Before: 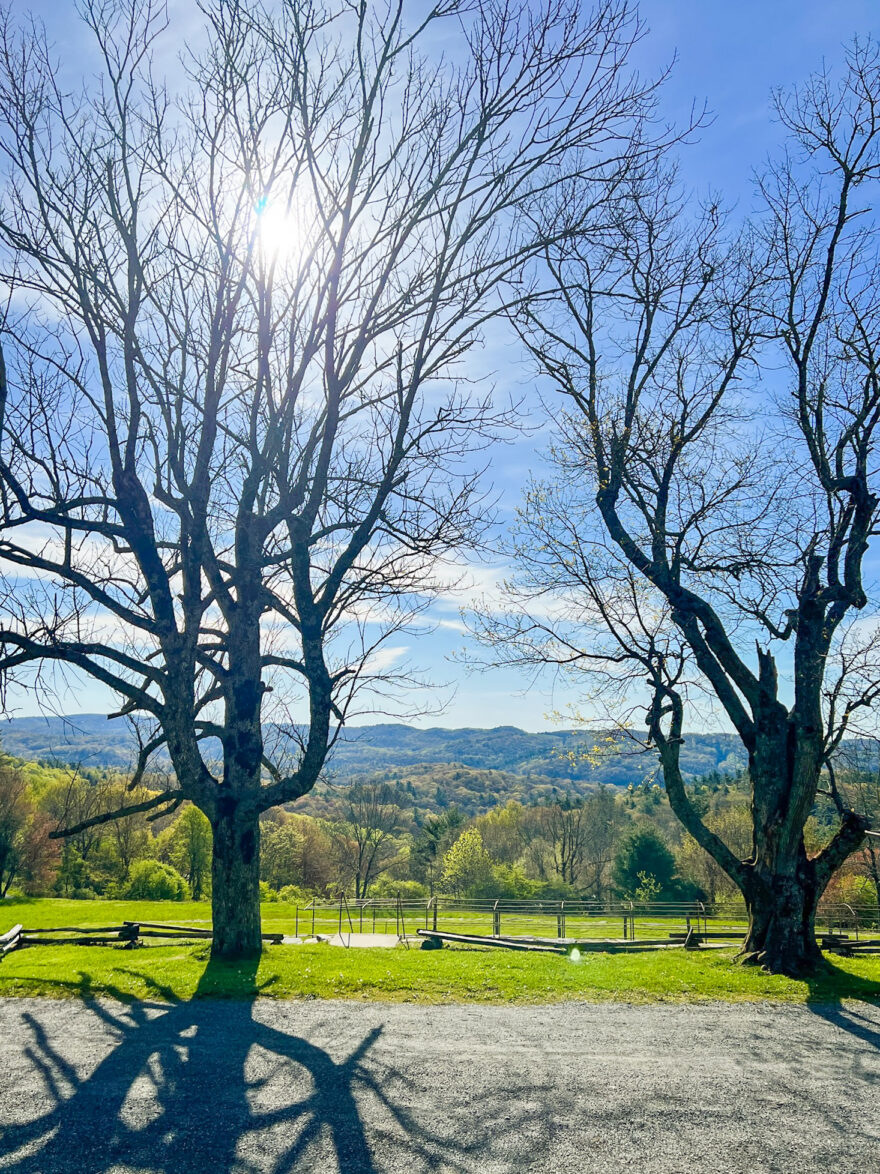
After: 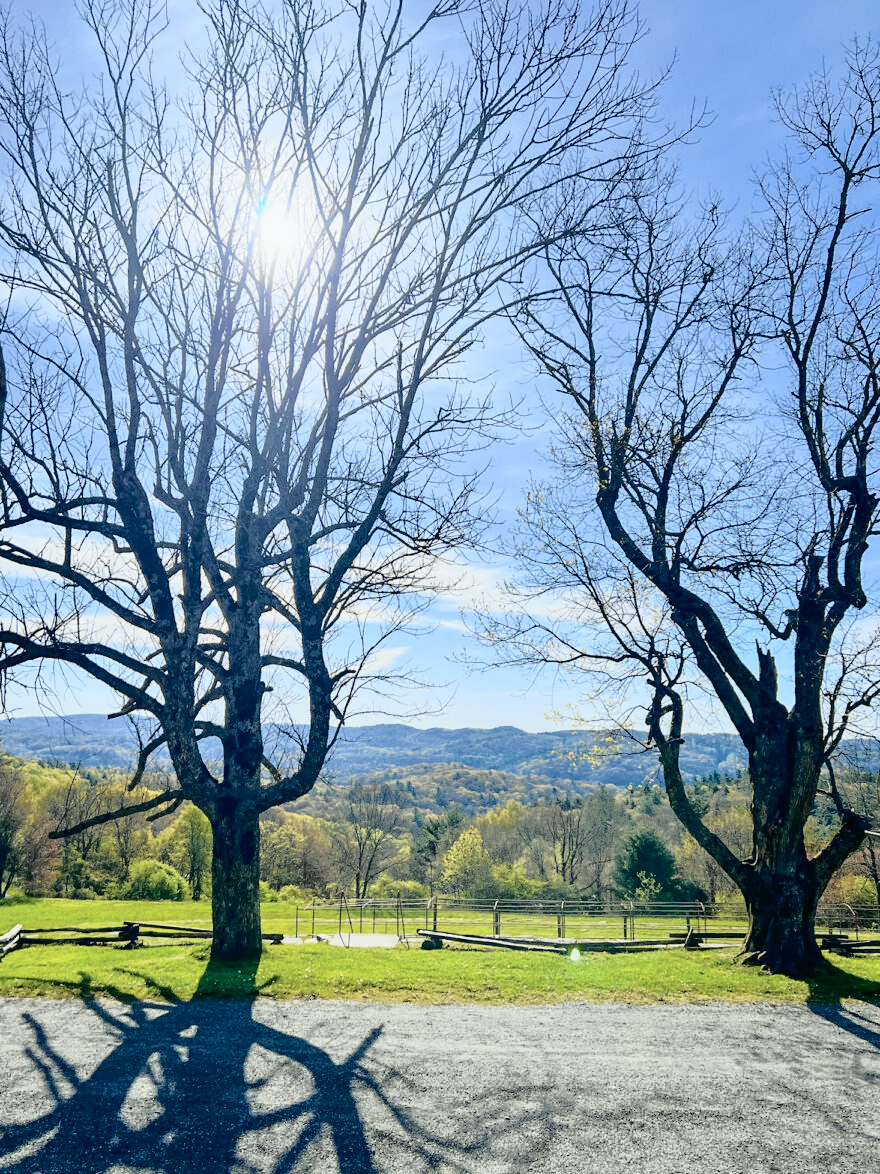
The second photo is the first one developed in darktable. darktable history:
white balance: emerald 1
tone curve: curves: ch0 [(0.014, 0.013) (0.088, 0.043) (0.208, 0.176) (0.257, 0.267) (0.406, 0.483) (0.489, 0.556) (0.667, 0.73) (0.793, 0.851) (0.994, 0.974)]; ch1 [(0, 0) (0.161, 0.092) (0.35, 0.33) (0.392, 0.392) (0.457, 0.467) (0.505, 0.497) (0.537, 0.518) (0.553, 0.53) (0.58, 0.567) (0.739, 0.697) (1, 1)]; ch2 [(0, 0) (0.346, 0.362) (0.448, 0.419) (0.502, 0.499) (0.533, 0.517) (0.556, 0.533) (0.629, 0.619) (0.717, 0.678) (1, 1)], color space Lab, independent channels, preserve colors none
